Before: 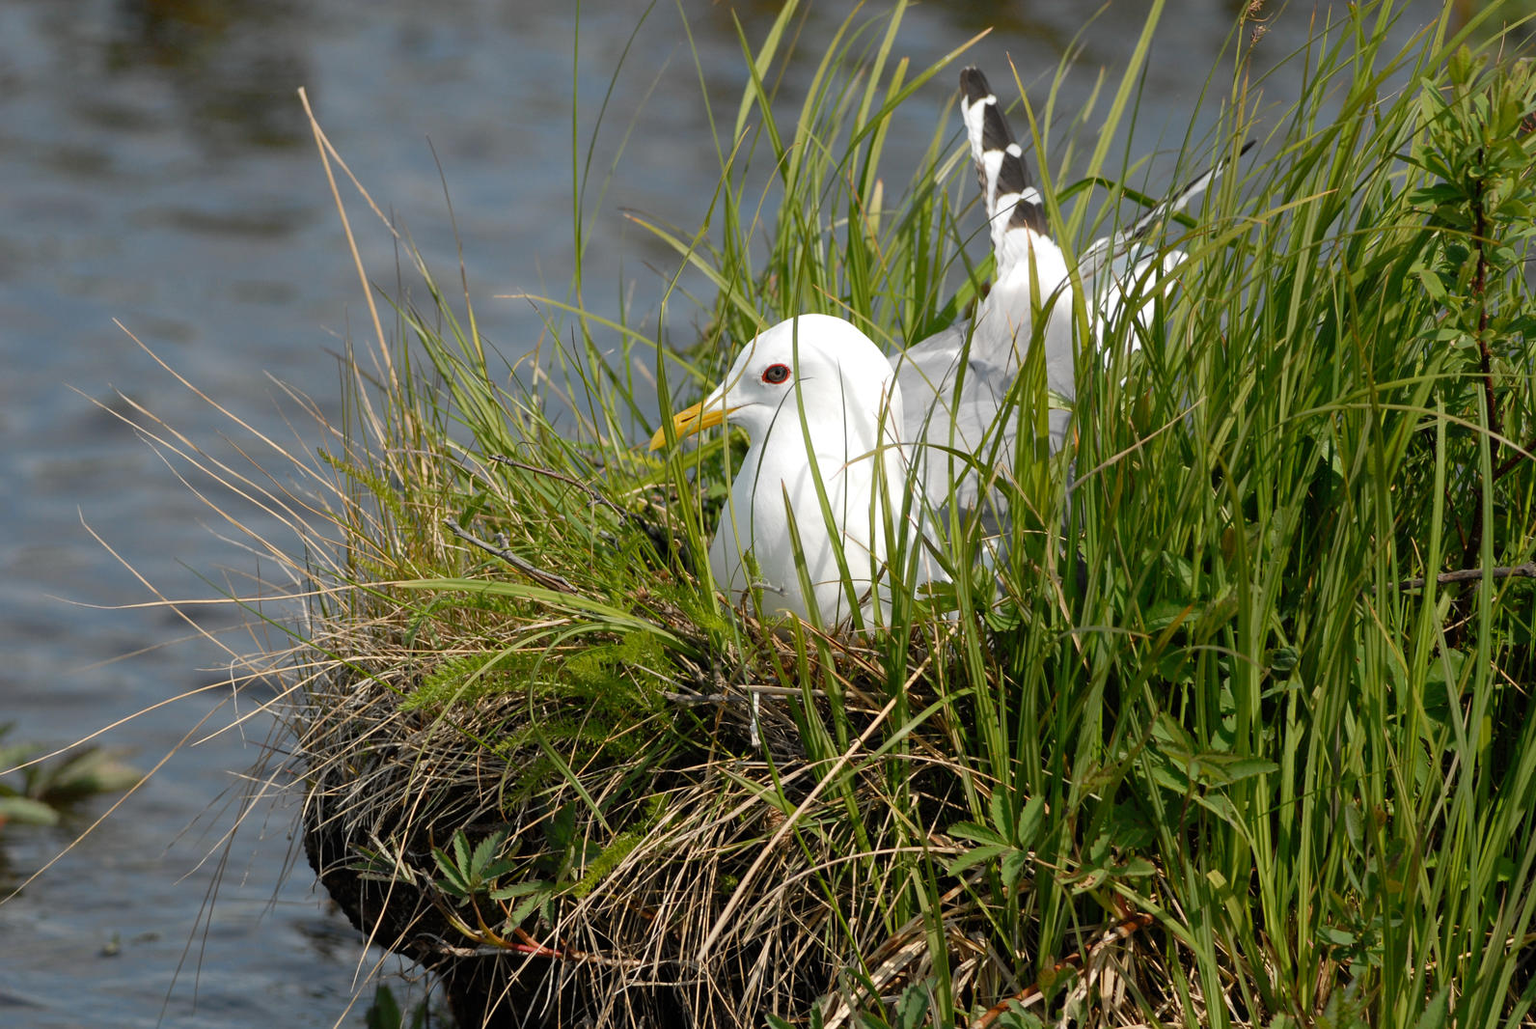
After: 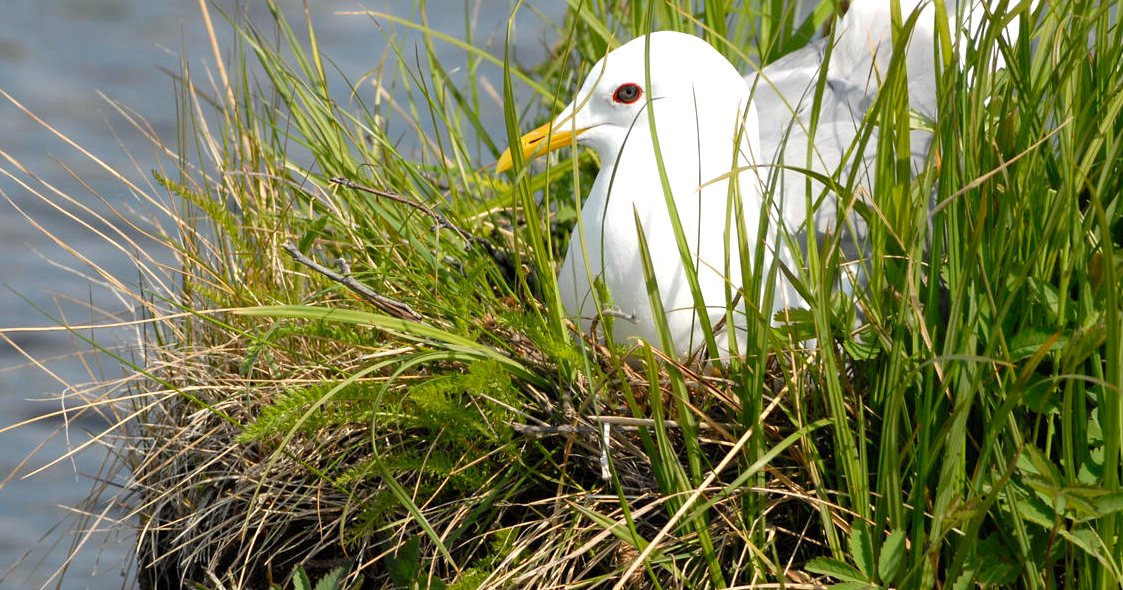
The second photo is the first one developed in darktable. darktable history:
rotate and perspective: automatic cropping off
exposure: black level correction 0.001, exposure 0.5 EV, compensate exposure bias true, compensate highlight preservation false
crop: left 11.123%, top 27.61%, right 18.3%, bottom 17.034%
contrast brightness saturation: contrast 0.04, saturation 0.07
